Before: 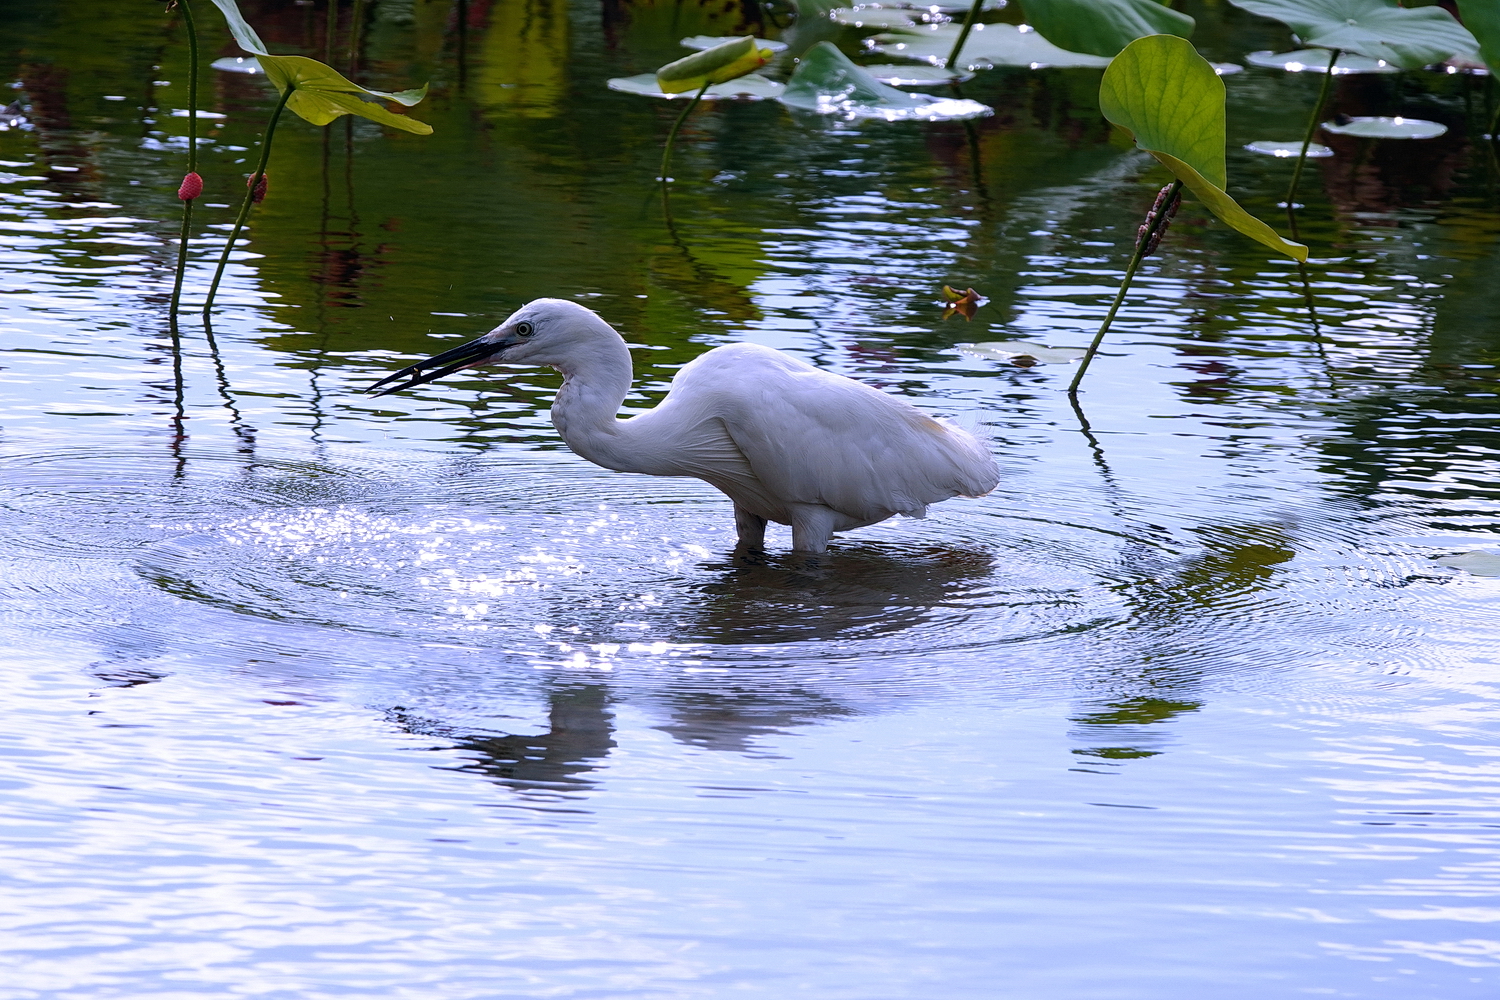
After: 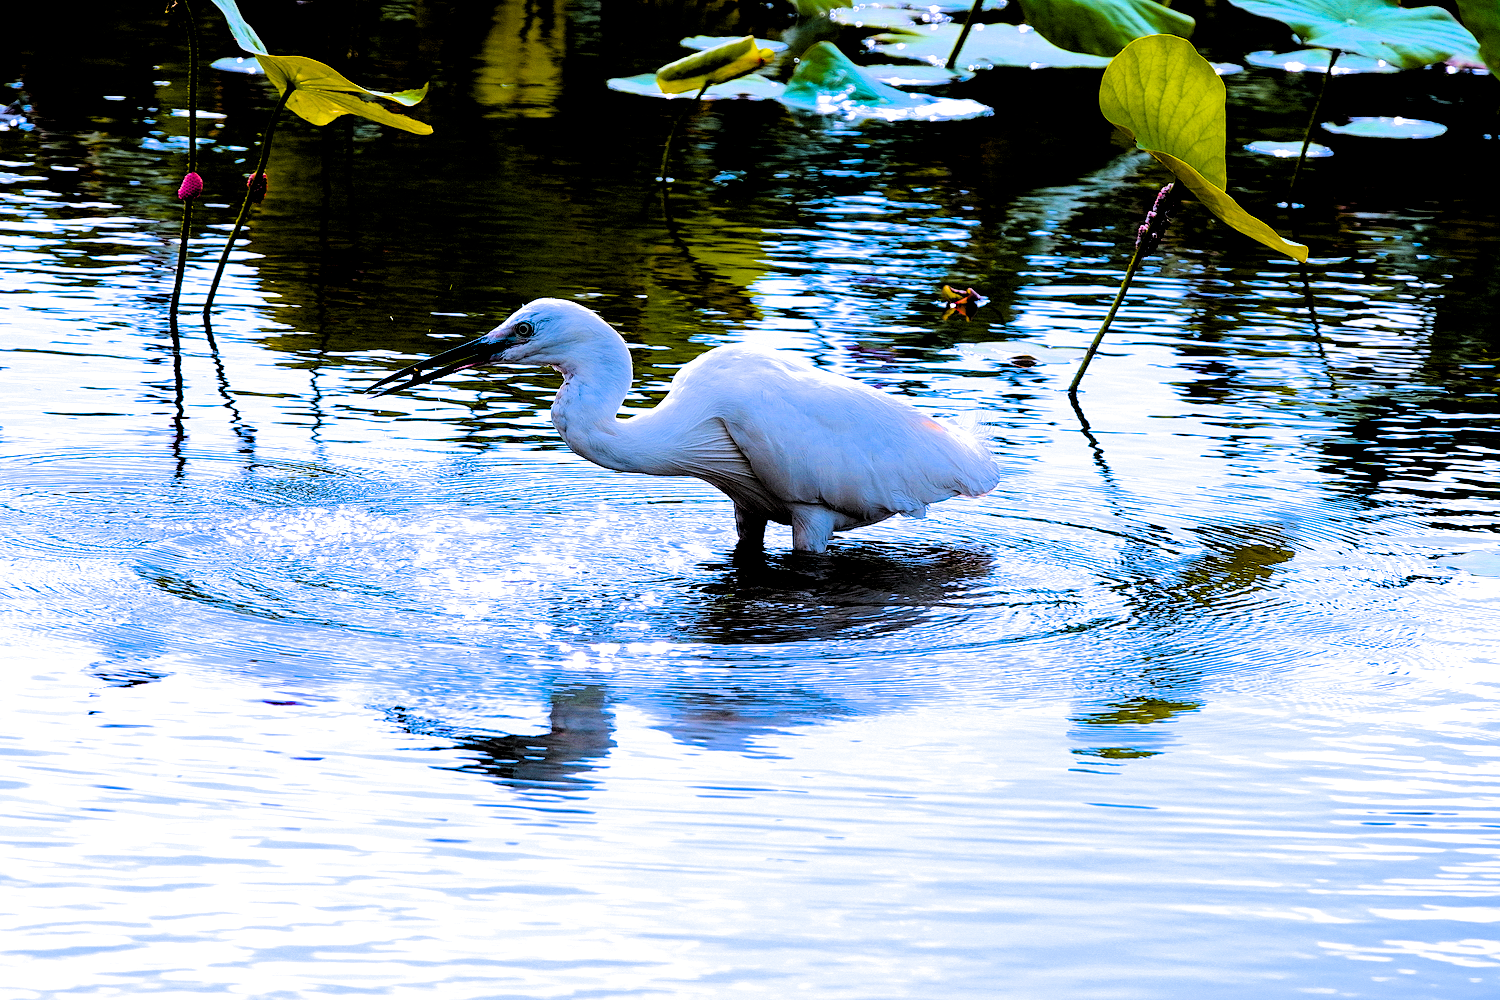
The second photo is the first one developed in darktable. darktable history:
color balance rgb: linear chroma grading › highlights 100%, linear chroma grading › global chroma 23.41%, perceptual saturation grading › global saturation 35.38%, hue shift -10.68°, perceptual brilliance grading › highlights 47.25%, perceptual brilliance grading › mid-tones 22.2%, perceptual brilliance grading › shadows -5.93%
filmic rgb: black relative exposure -6.68 EV, white relative exposure 4.56 EV, hardness 3.25
exposure: exposure 0.507 EV, compensate highlight preservation false
rgb levels: levels [[0.034, 0.472, 0.904], [0, 0.5, 1], [0, 0.5, 1]]
